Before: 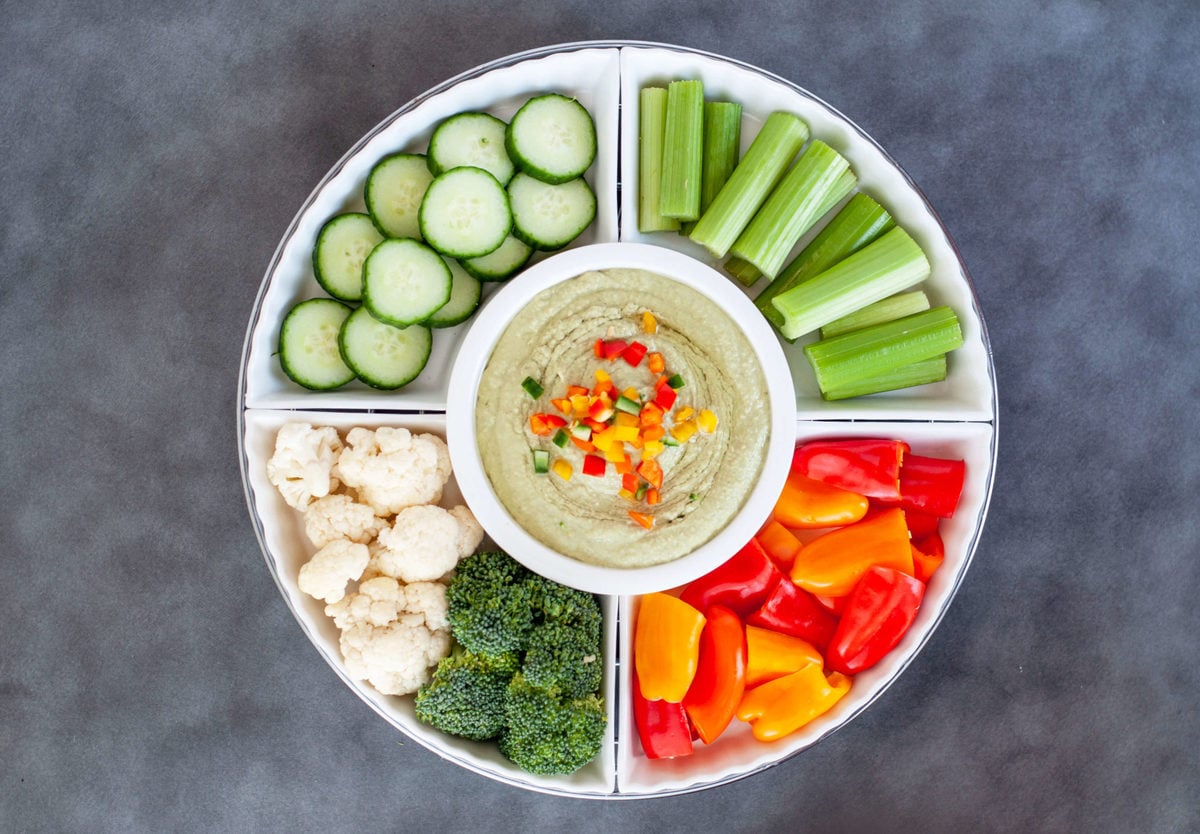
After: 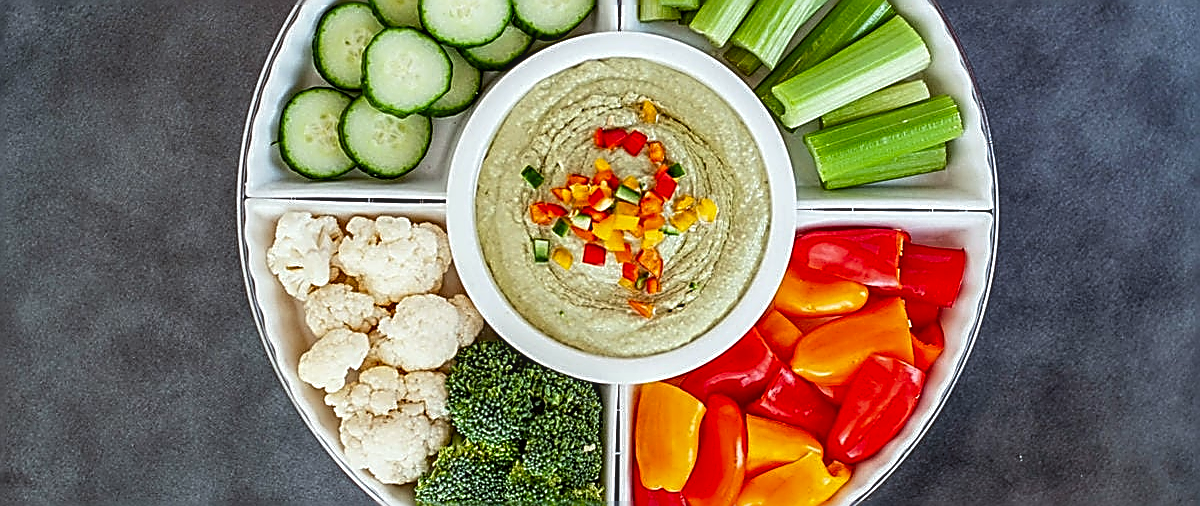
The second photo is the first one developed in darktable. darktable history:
contrast brightness saturation: contrast 0.07, brightness -0.14, saturation 0.11
local contrast: on, module defaults
sharpen: amount 1.861
crop and rotate: top 25.357%, bottom 13.942%
white balance: red 1.009, blue 0.985
color balance: lift [1.004, 1.002, 1.002, 0.998], gamma [1, 1.007, 1.002, 0.993], gain [1, 0.977, 1.013, 1.023], contrast -3.64%
